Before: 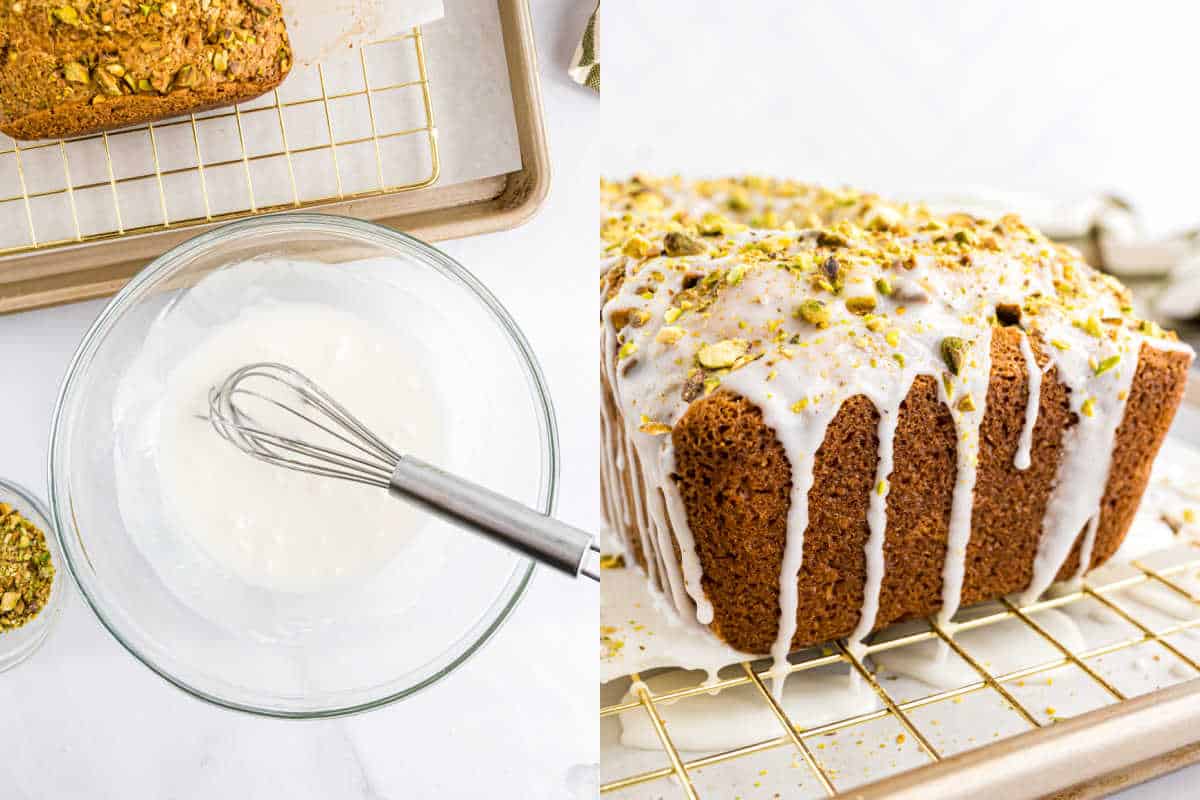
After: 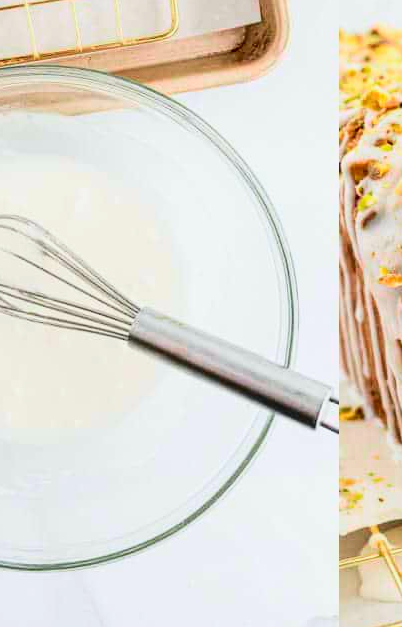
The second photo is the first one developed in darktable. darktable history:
tone curve: curves: ch0 [(0, 0.011) (0.139, 0.106) (0.295, 0.271) (0.499, 0.523) (0.739, 0.782) (0.857, 0.879) (1, 0.967)]; ch1 [(0, 0) (0.291, 0.229) (0.394, 0.365) (0.469, 0.456) (0.507, 0.504) (0.527, 0.546) (0.571, 0.614) (0.725, 0.779) (1, 1)]; ch2 [(0, 0) (0.125, 0.089) (0.35, 0.317) (0.437, 0.42) (0.502, 0.499) (0.537, 0.551) (0.613, 0.636) (1, 1)], color space Lab, independent channels, preserve colors none
crop and rotate: left 21.77%, top 18.528%, right 44.676%, bottom 2.997%
